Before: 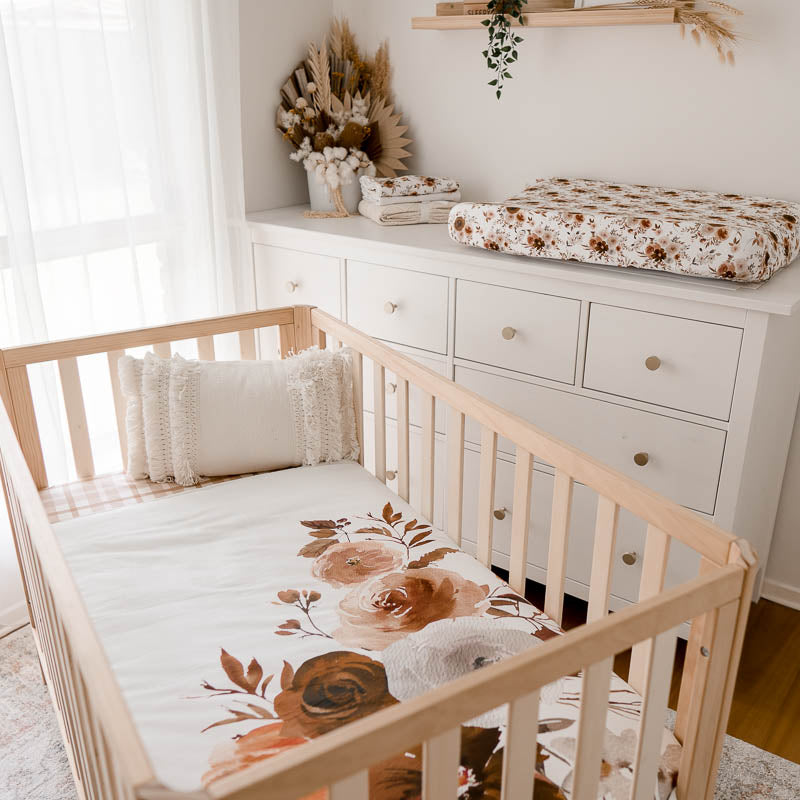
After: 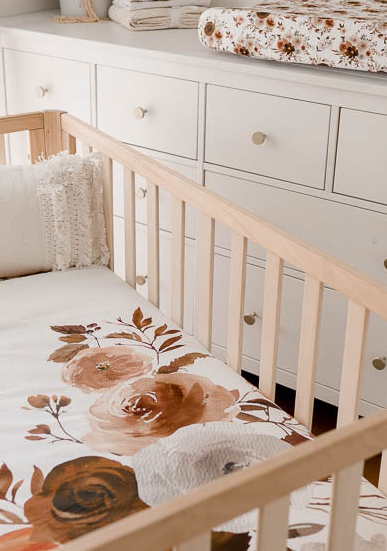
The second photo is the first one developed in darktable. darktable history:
crop: left 31.317%, top 24.433%, right 20.28%, bottom 6.624%
